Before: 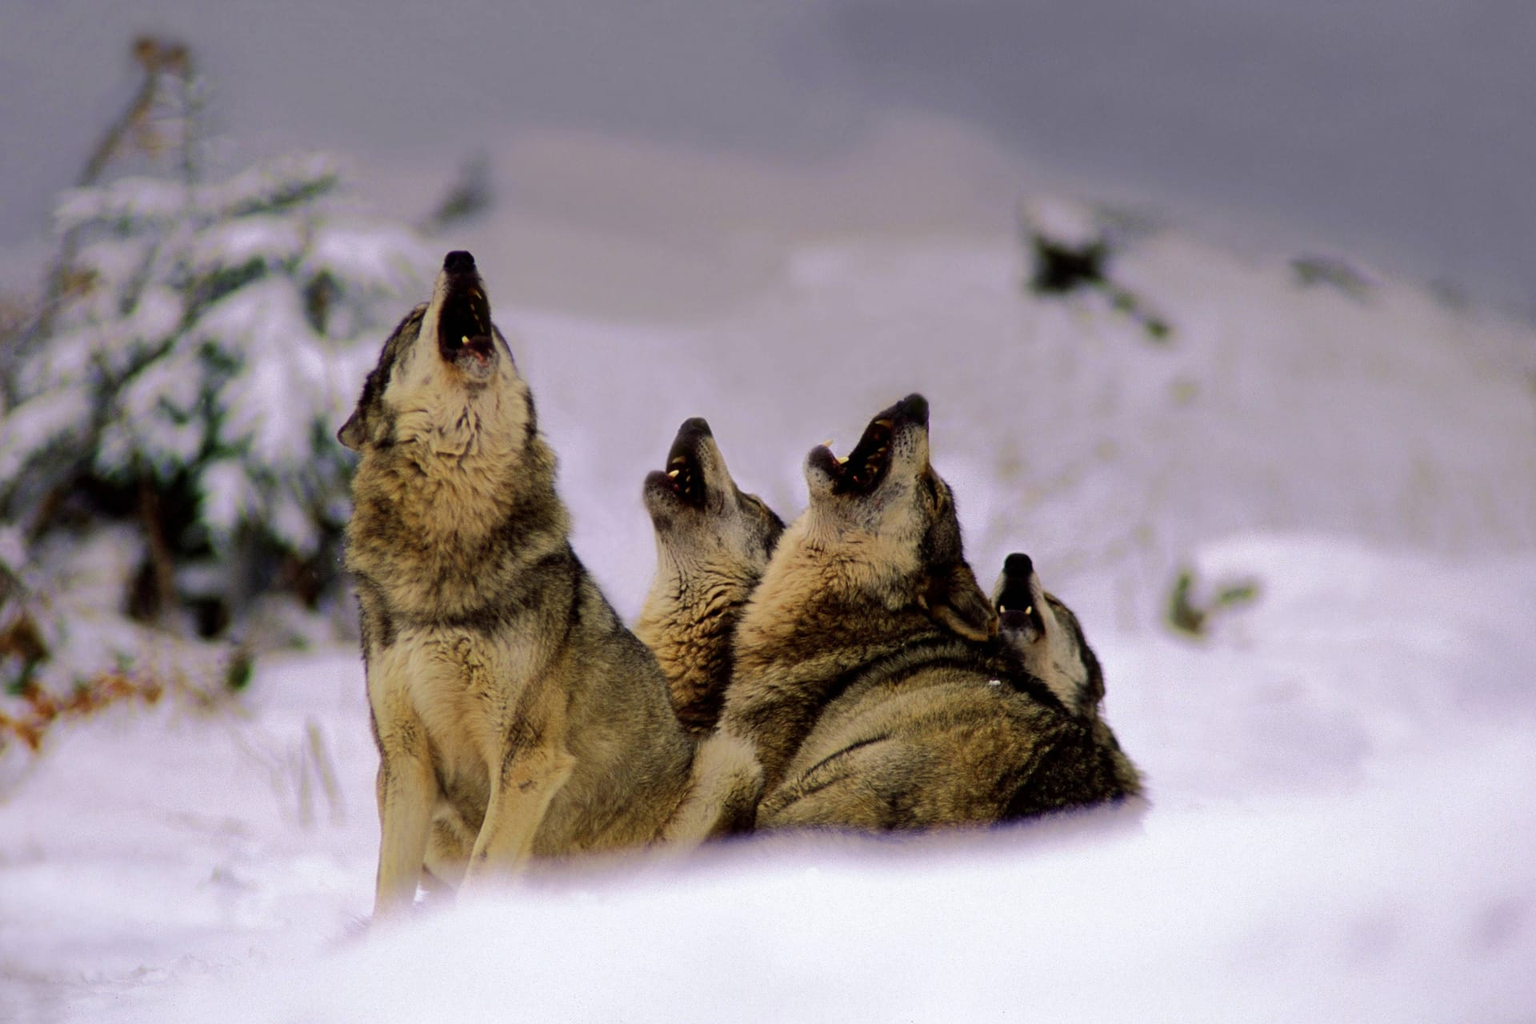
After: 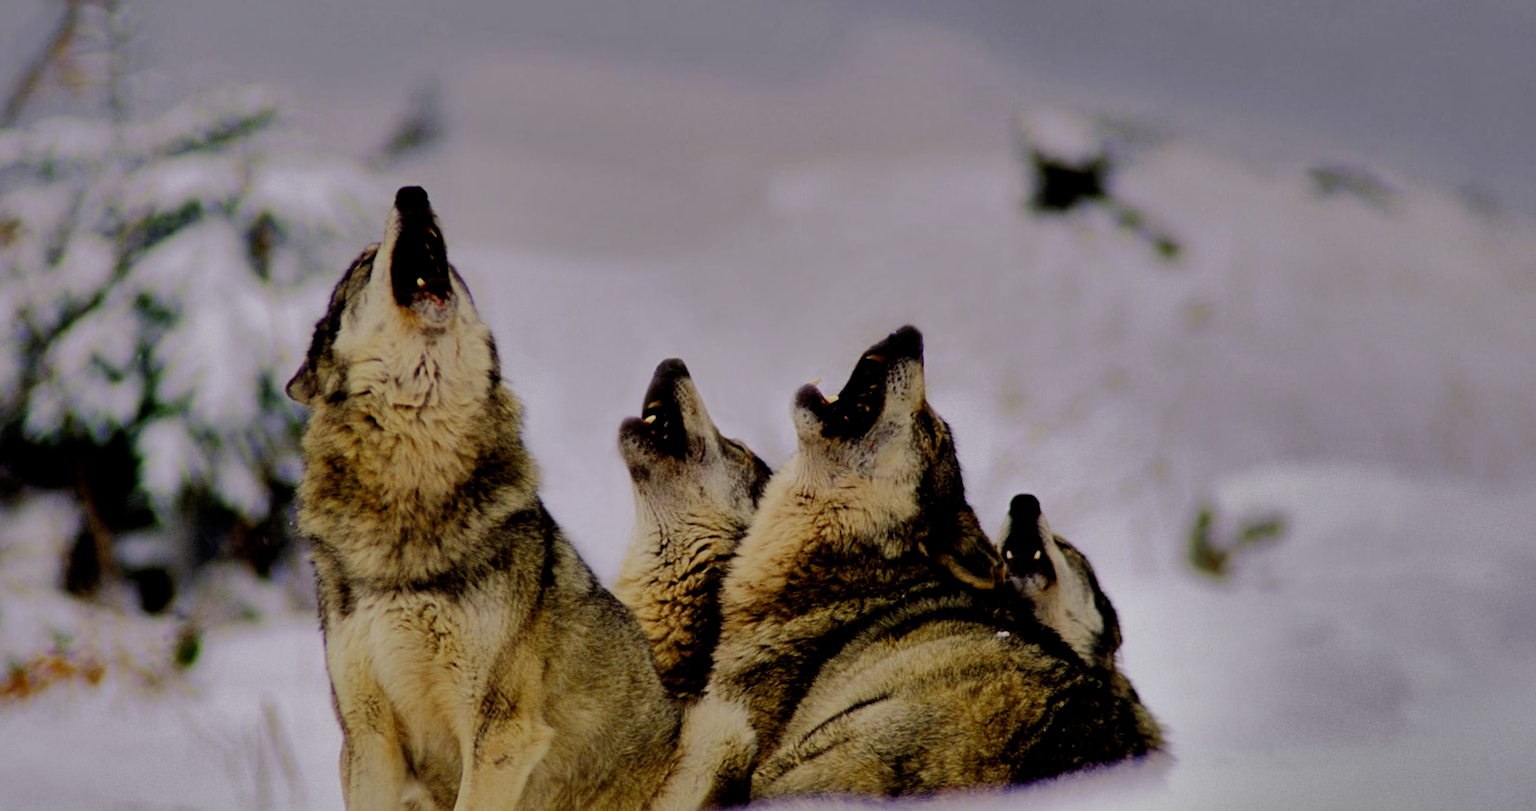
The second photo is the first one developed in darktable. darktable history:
rotate and perspective: rotation -1.77°, lens shift (horizontal) 0.004, automatic cropping off
exposure: black level correction 0.001, exposure 0.675 EV, compensate highlight preservation false
shadows and highlights: shadows 24.5, highlights -78.15, soften with gaussian
filmic rgb: middle gray luminance 30%, black relative exposure -9 EV, white relative exposure 7 EV, threshold 6 EV, target black luminance 0%, hardness 2.94, latitude 2.04%, contrast 0.963, highlights saturation mix 5%, shadows ↔ highlights balance 12.16%, add noise in highlights 0, preserve chrominance no, color science v3 (2019), use custom middle-gray values true, iterations of high-quality reconstruction 0, contrast in highlights soft, enable highlight reconstruction true
crop: left 5.596%, top 10.314%, right 3.534%, bottom 19.395%
